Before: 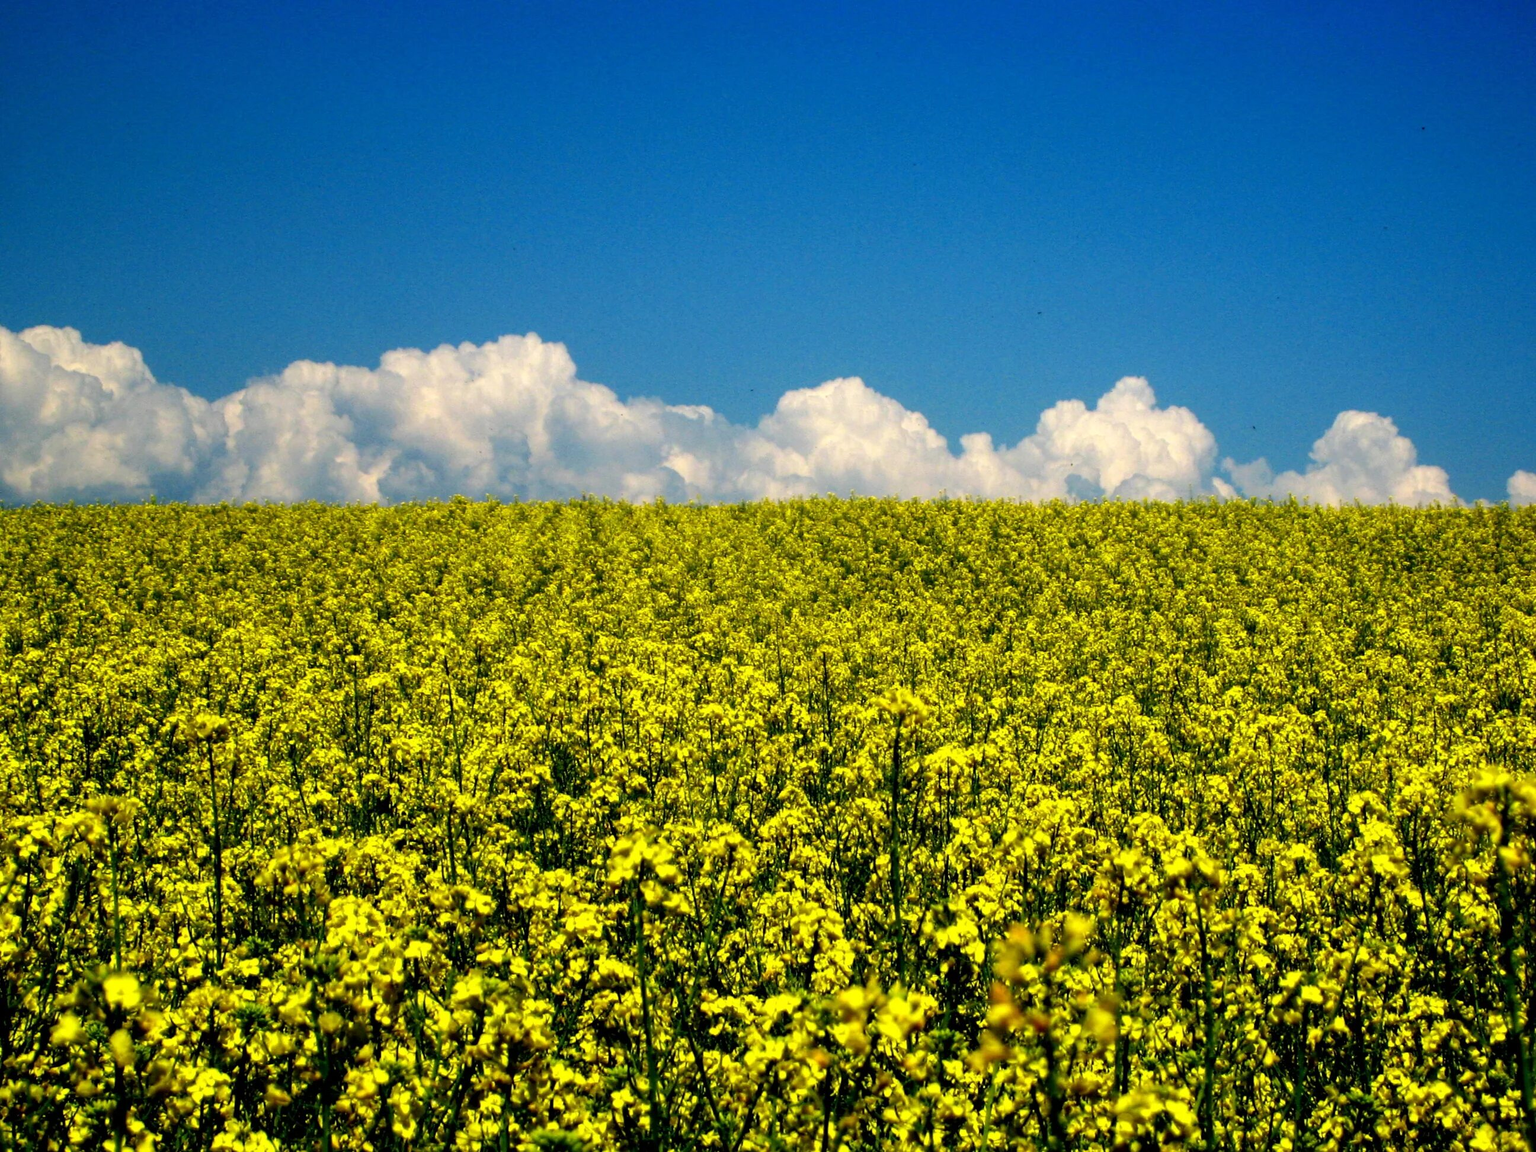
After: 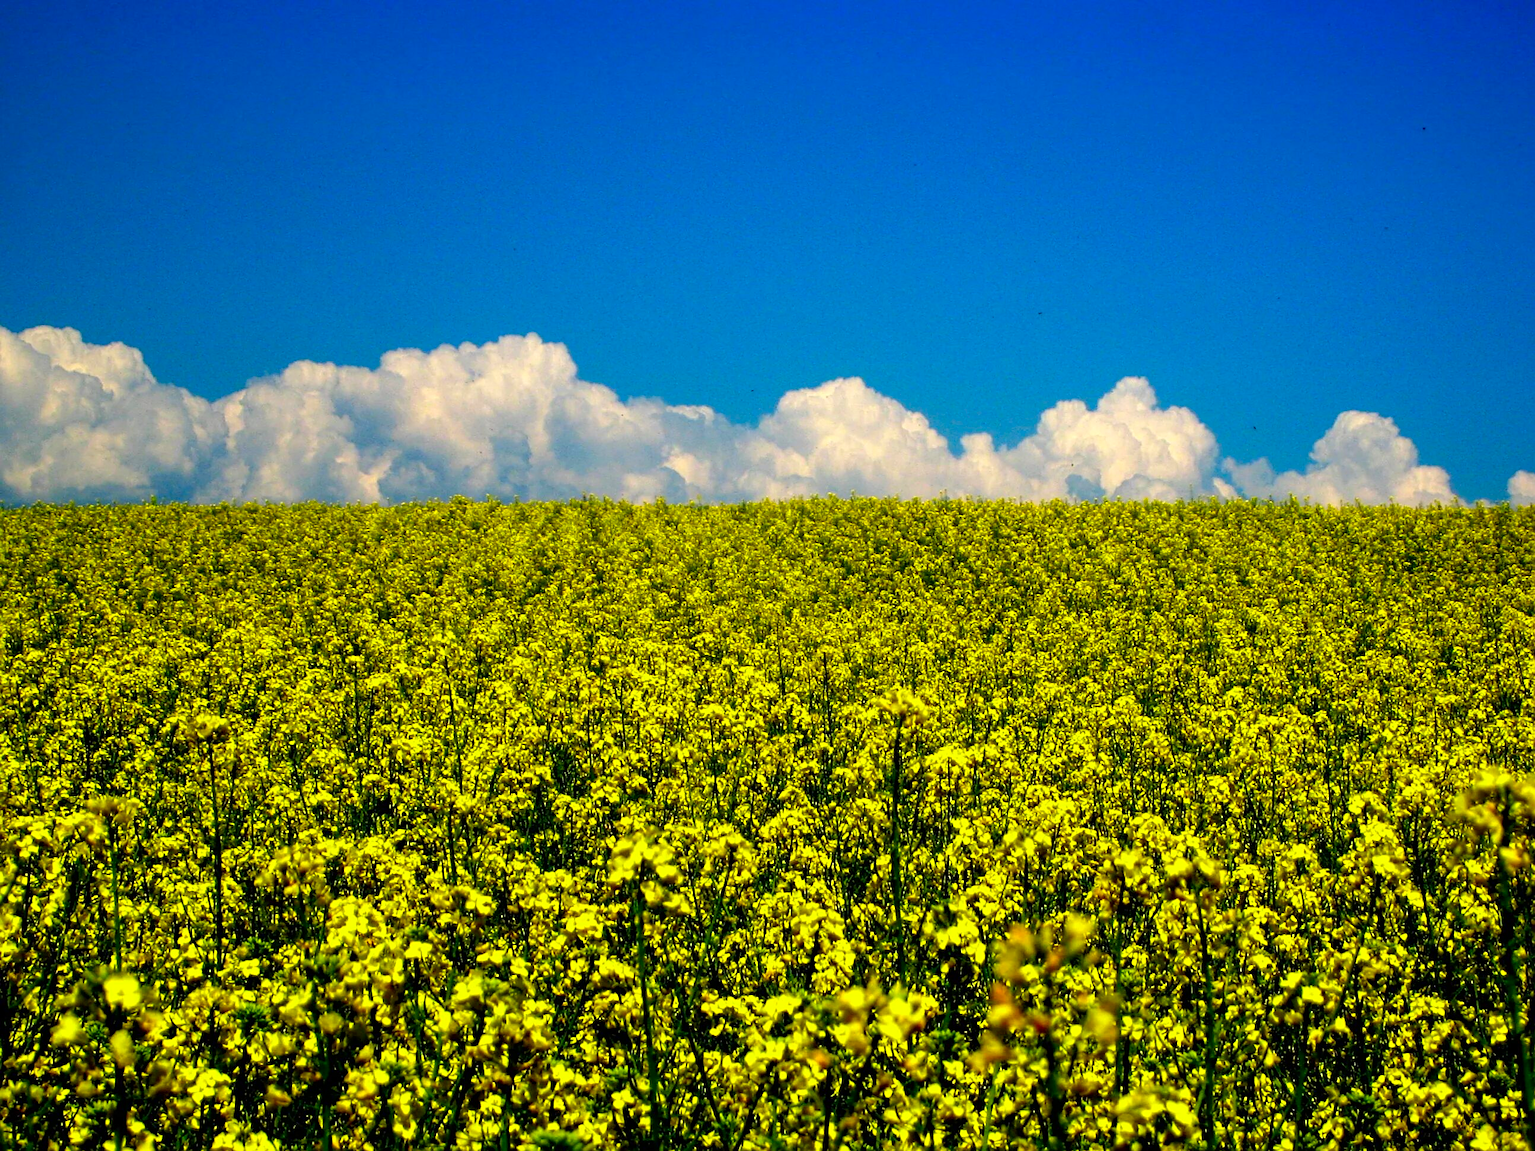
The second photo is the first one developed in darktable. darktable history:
contrast brightness saturation: brightness -0.023, saturation 0.357
sharpen: on, module defaults
